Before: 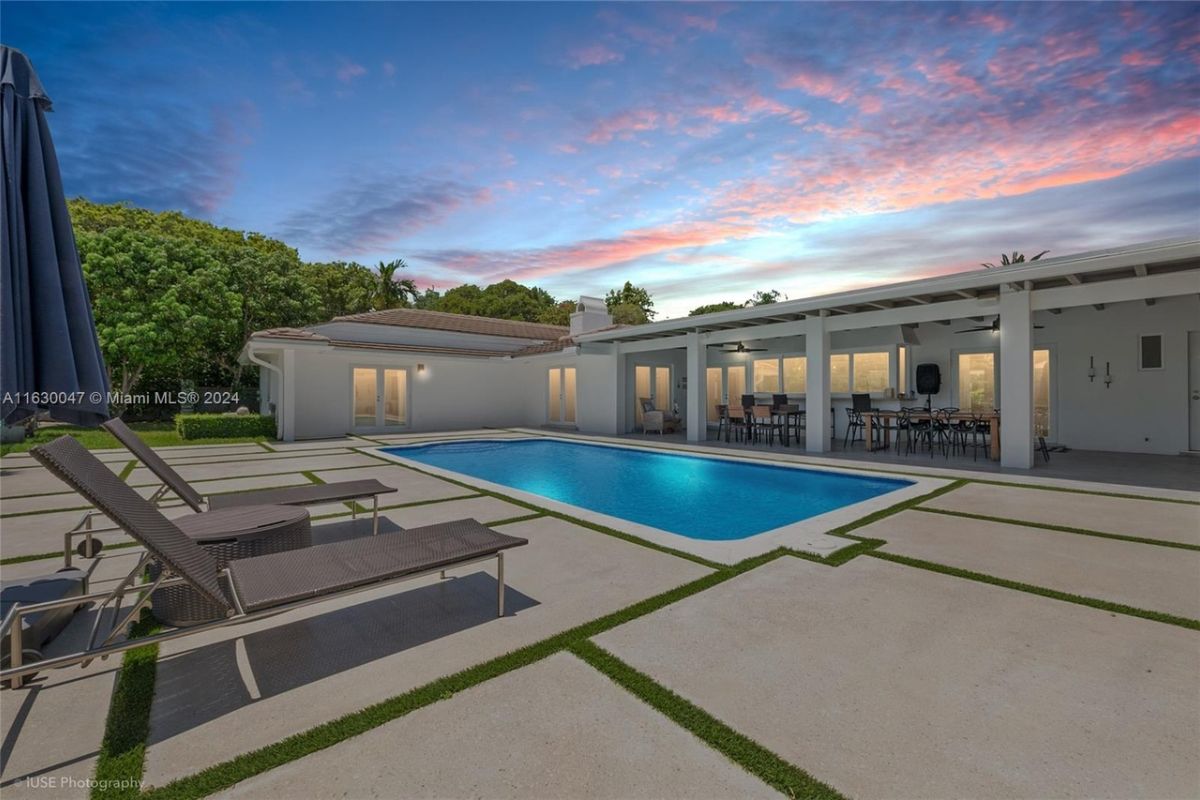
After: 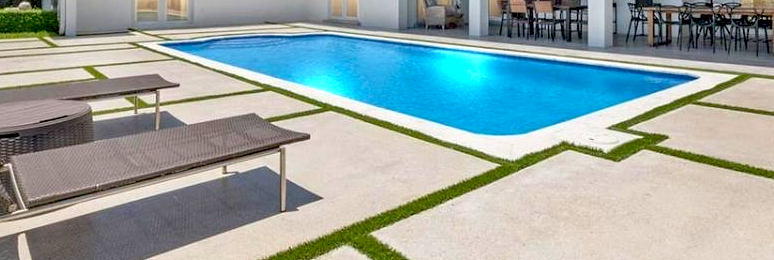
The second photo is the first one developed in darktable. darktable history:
exposure: black level correction 0.009, exposure 1.434 EV, compensate exposure bias true, compensate highlight preservation false
crop: left 18.168%, top 50.709%, right 17.304%, bottom 16.791%
